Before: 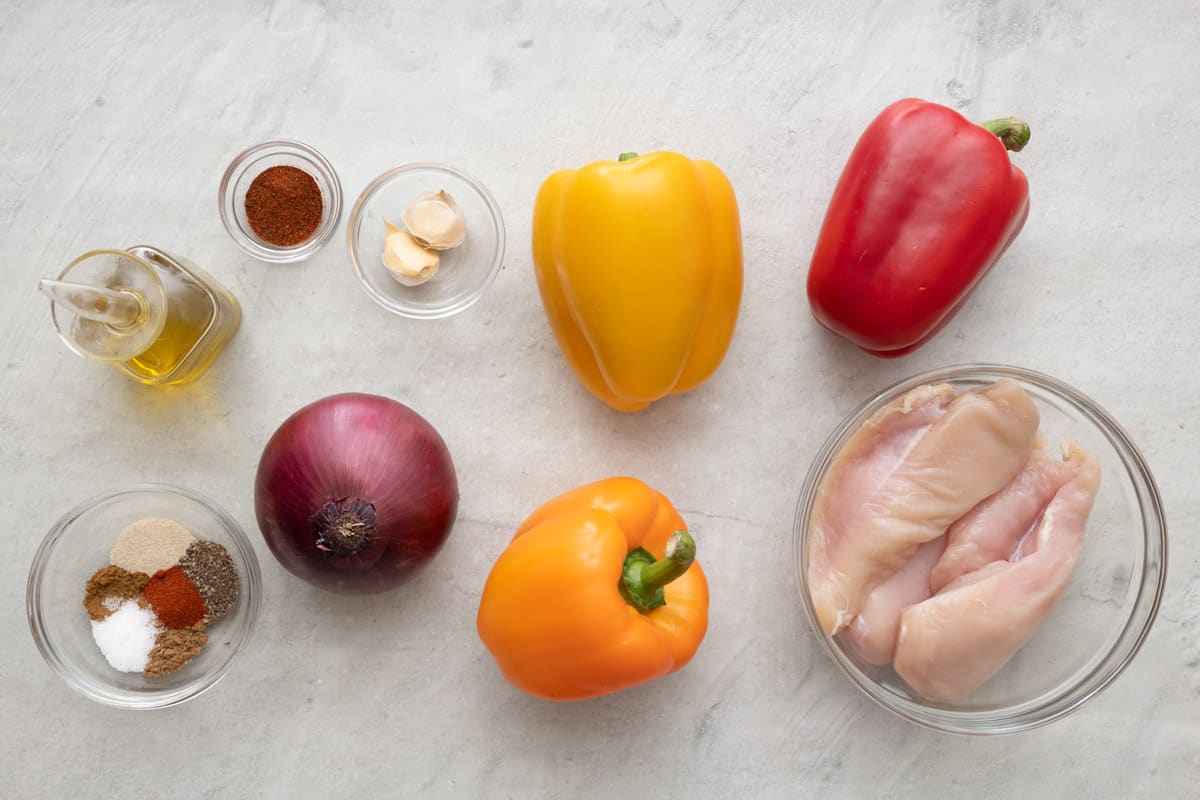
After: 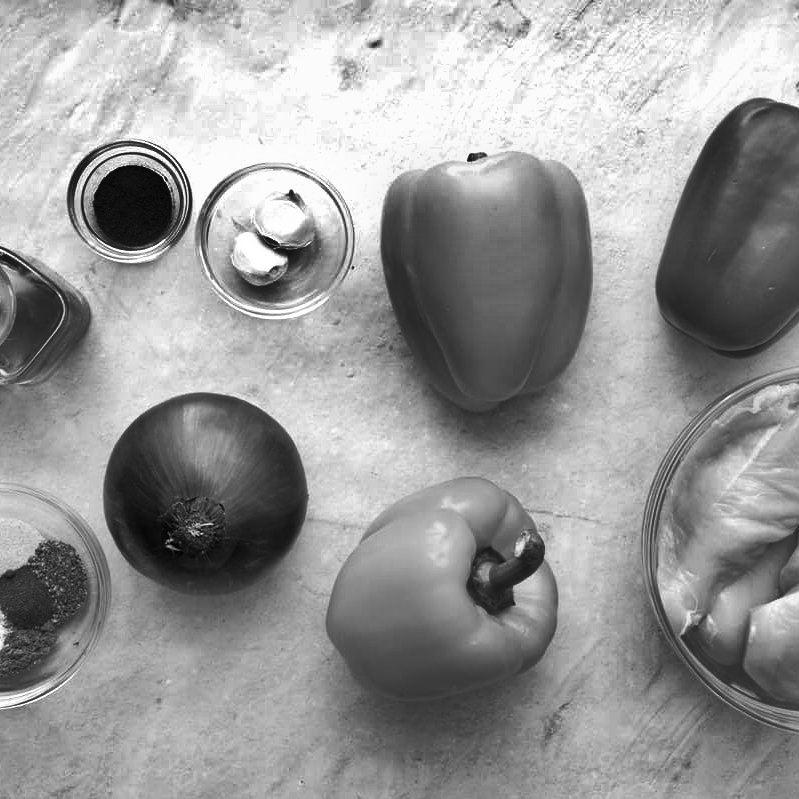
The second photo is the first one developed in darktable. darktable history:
shadows and highlights: shadows 20.91, highlights -82.73, soften with gaussian
monochrome: a -6.99, b 35.61, size 1.4
tone equalizer: -8 EV -0.417 EV, -7 EV -0.389 EV, -6 EV -0.333 EV, -5 EV -0.222 EV, -3 EV 0.222 EV, -2 EV 0.333 EV, -1 EV 0.389 EV, +0 EV 0.417 EV, edges refinement/feathering 500, mask exposure compensation -1.57 EV, preserve details no
crop and rotate: left 12.648%, right 20.685%
